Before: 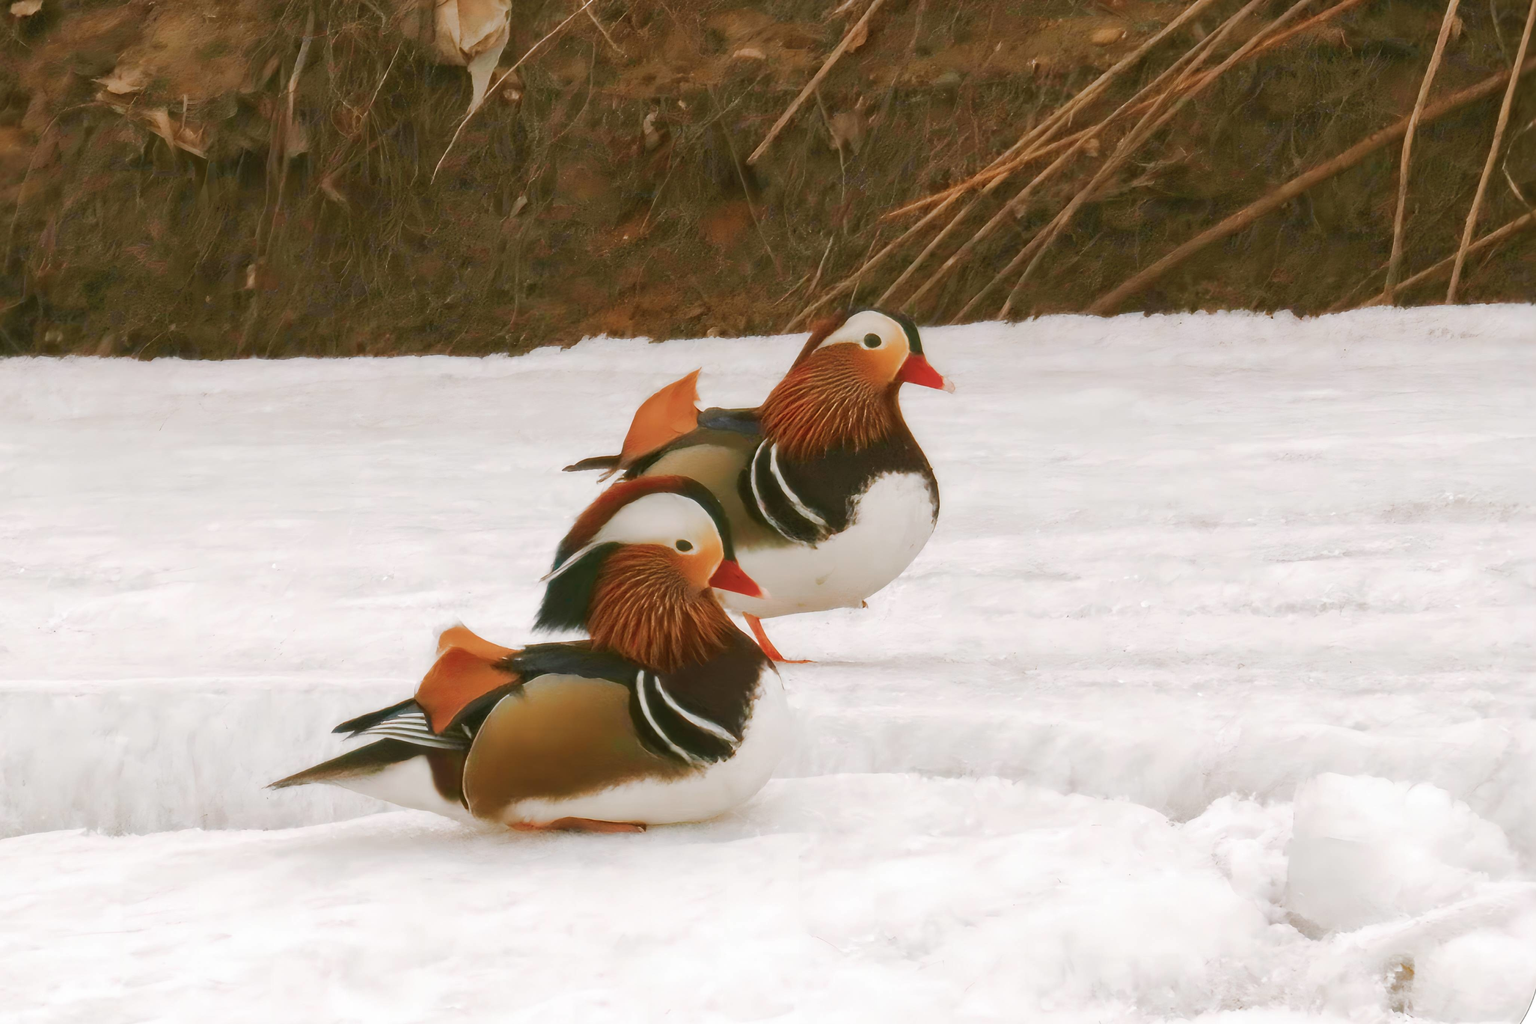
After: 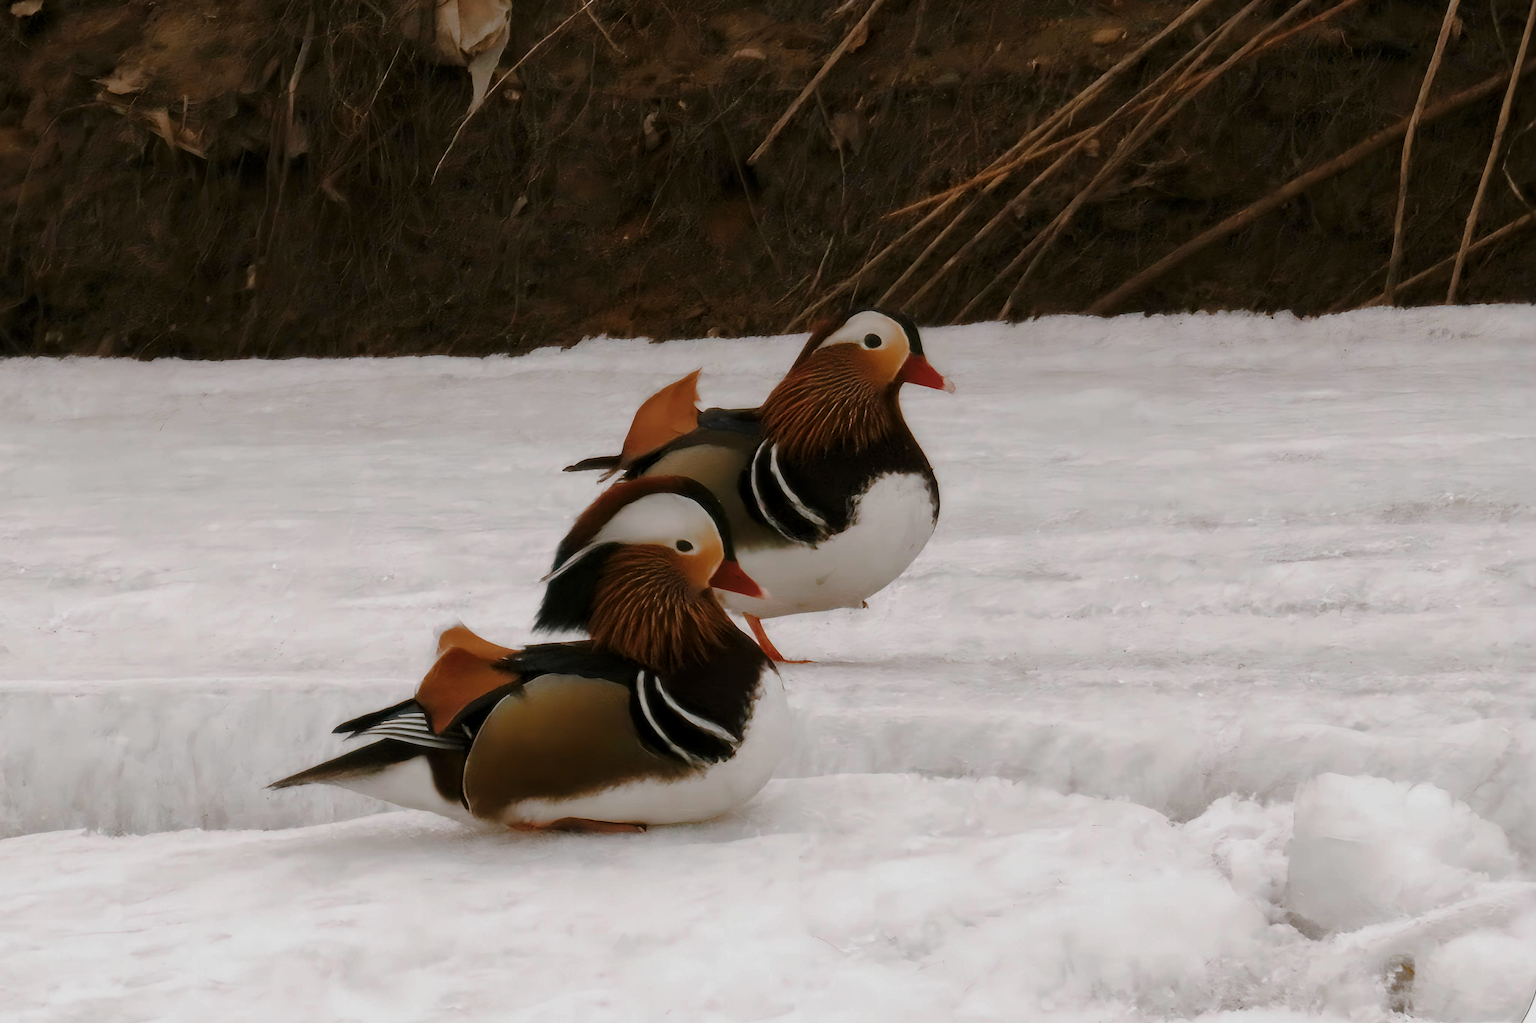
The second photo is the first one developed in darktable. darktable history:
exposure: exposure -0.462 EV, compensate highlight preservation false
white balance: emerald 1
levels: levels [0.101, 0.578, 0.953]
